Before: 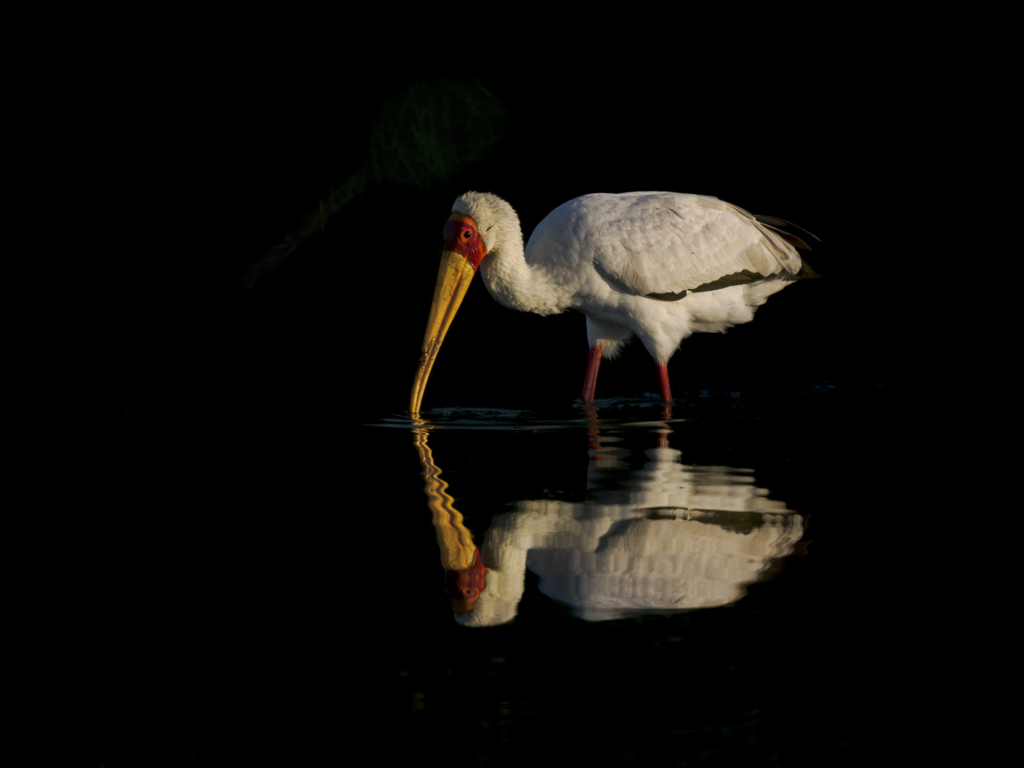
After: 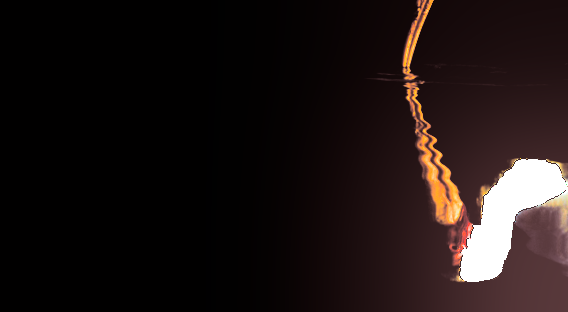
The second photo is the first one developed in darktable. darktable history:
split-toning: shadows › saturation 0.3, highlights › hue 180°, highlights › saturation 0.3, compress 0%
rotate and perspective: rotation 1.57°, crop left 0.018, crop right 0.982, crop top 0.039, crop bottom 0.961
filmic rgb: black relative exposure -5 EV, hardness 2.88, contrast 1.3, highlights saturation mix -10%
bloom: on, module defaults
haze removal: compatibility mode true, adaptive false
crop: top 44.483%, right 43.593%, bottom 12.892%
tone curve: curves: ch0 [(0, 0) (0.239, 0.248) (0.508, 0.606) (0.828, 0.878) (1, 1)]; ch1 [(0, 0) (0.401, 0.42) (0.442, 0.47) (0.492, 0.498) (0.511, 0.516) (0.555, 0.586) (0.681, 0.739) (1, 1)]; ch2 [(0, 0) (0.411, 0.433) (0.5, 0.504) (0.545, 0.574) (1, 1)], color space Lab, independent channels, preserve colors none
color balance rgb: linear chroma grading › global chroma 25%, perceptual saturation grading › global saturation 45%, perceptual saturation grading › highlights -50%, perceptual saturation grading › shadows 30%, perceptual brilliance grading › global brilliance 18%, global vibrance 40%
